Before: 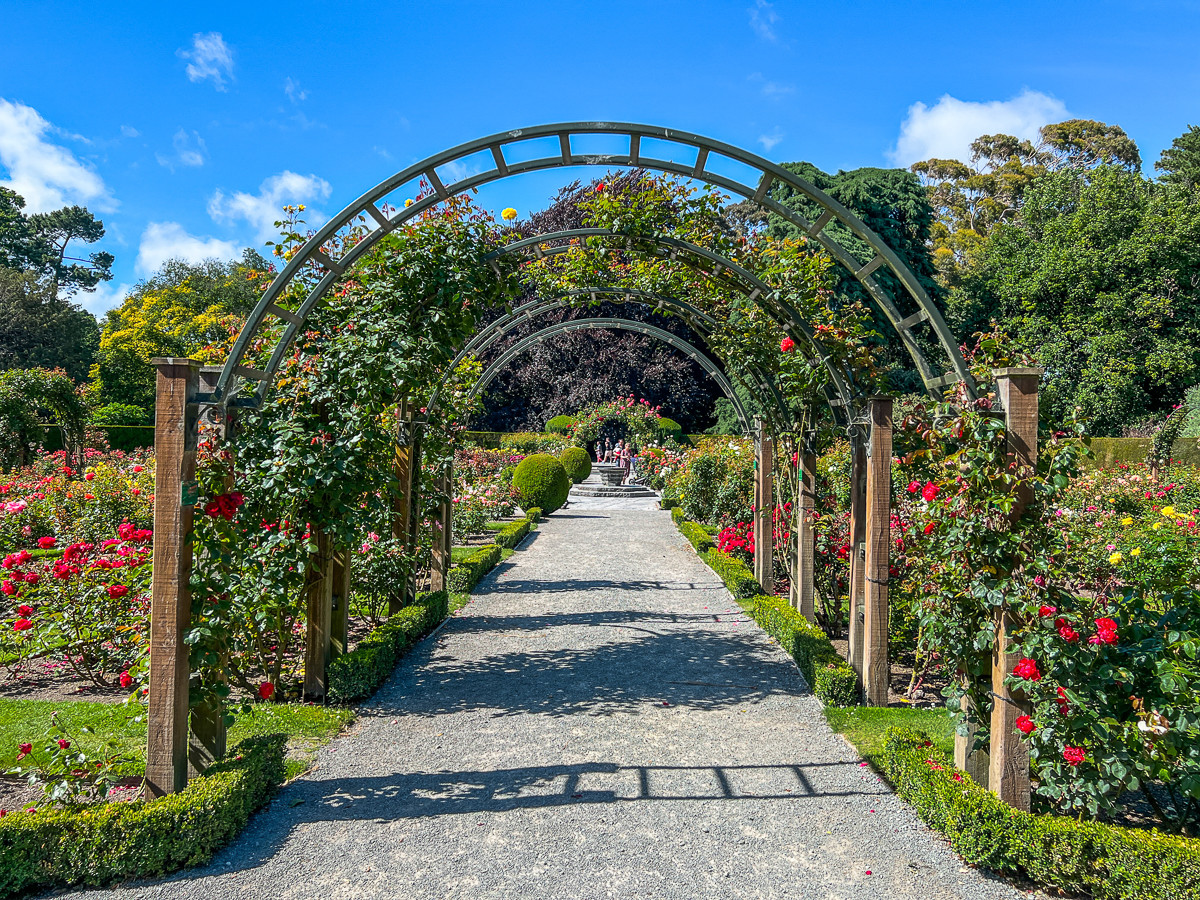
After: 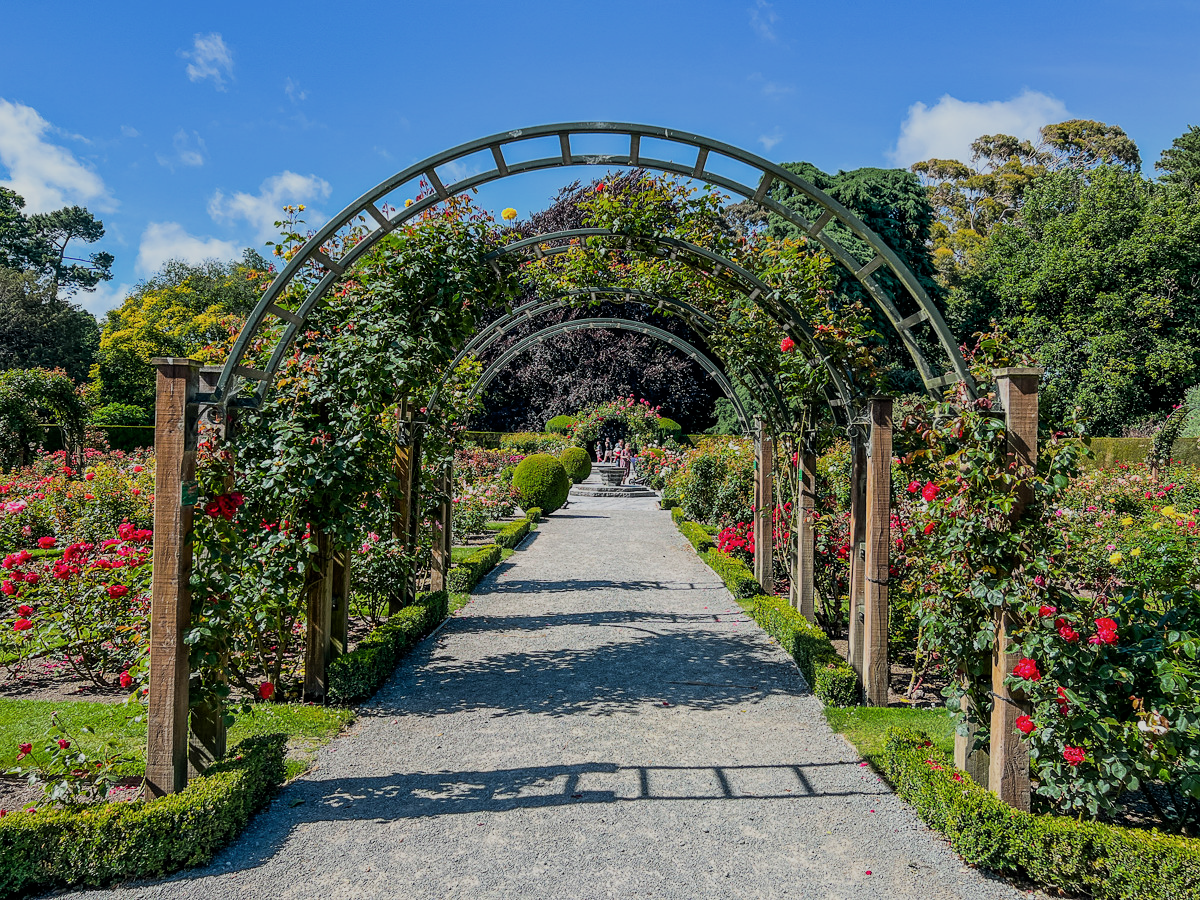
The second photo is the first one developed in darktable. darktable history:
filmic rgb: black relative exposure -7.65 EV, white relative exposure 4.56 EV, hardness 3.61
color balance rgb: perceptual saturation grading › global saturation -0.143%
